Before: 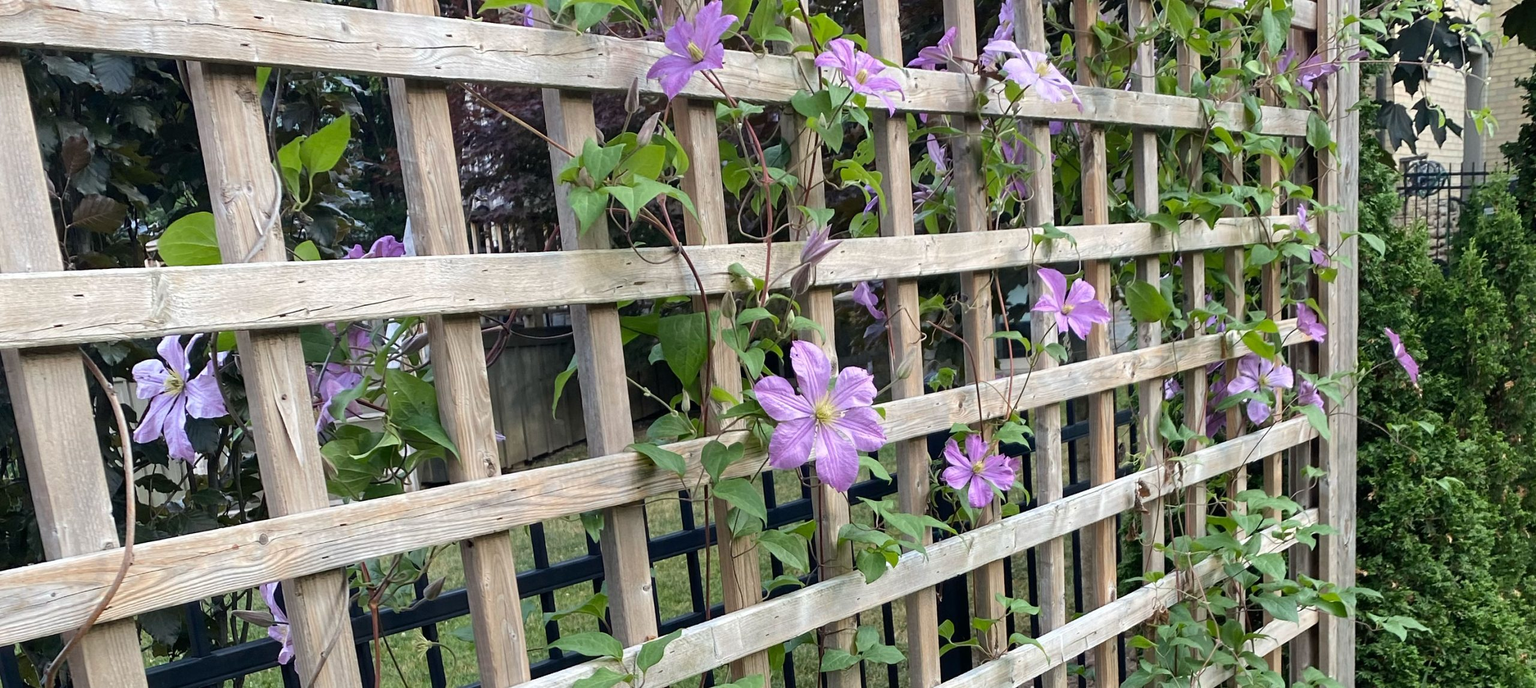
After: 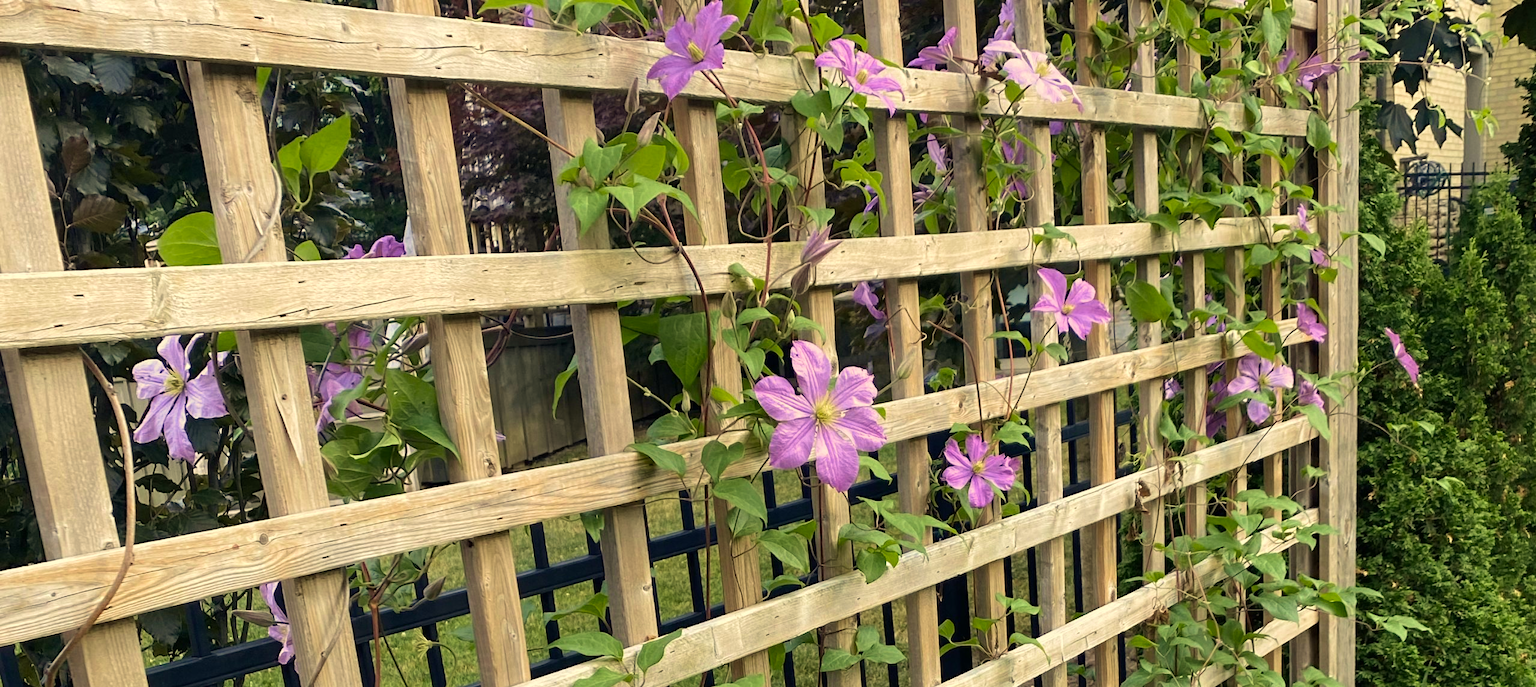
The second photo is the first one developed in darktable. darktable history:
velvia: on, module defaults
color correction: highlights a* 2.72, highlights b* 22.8
